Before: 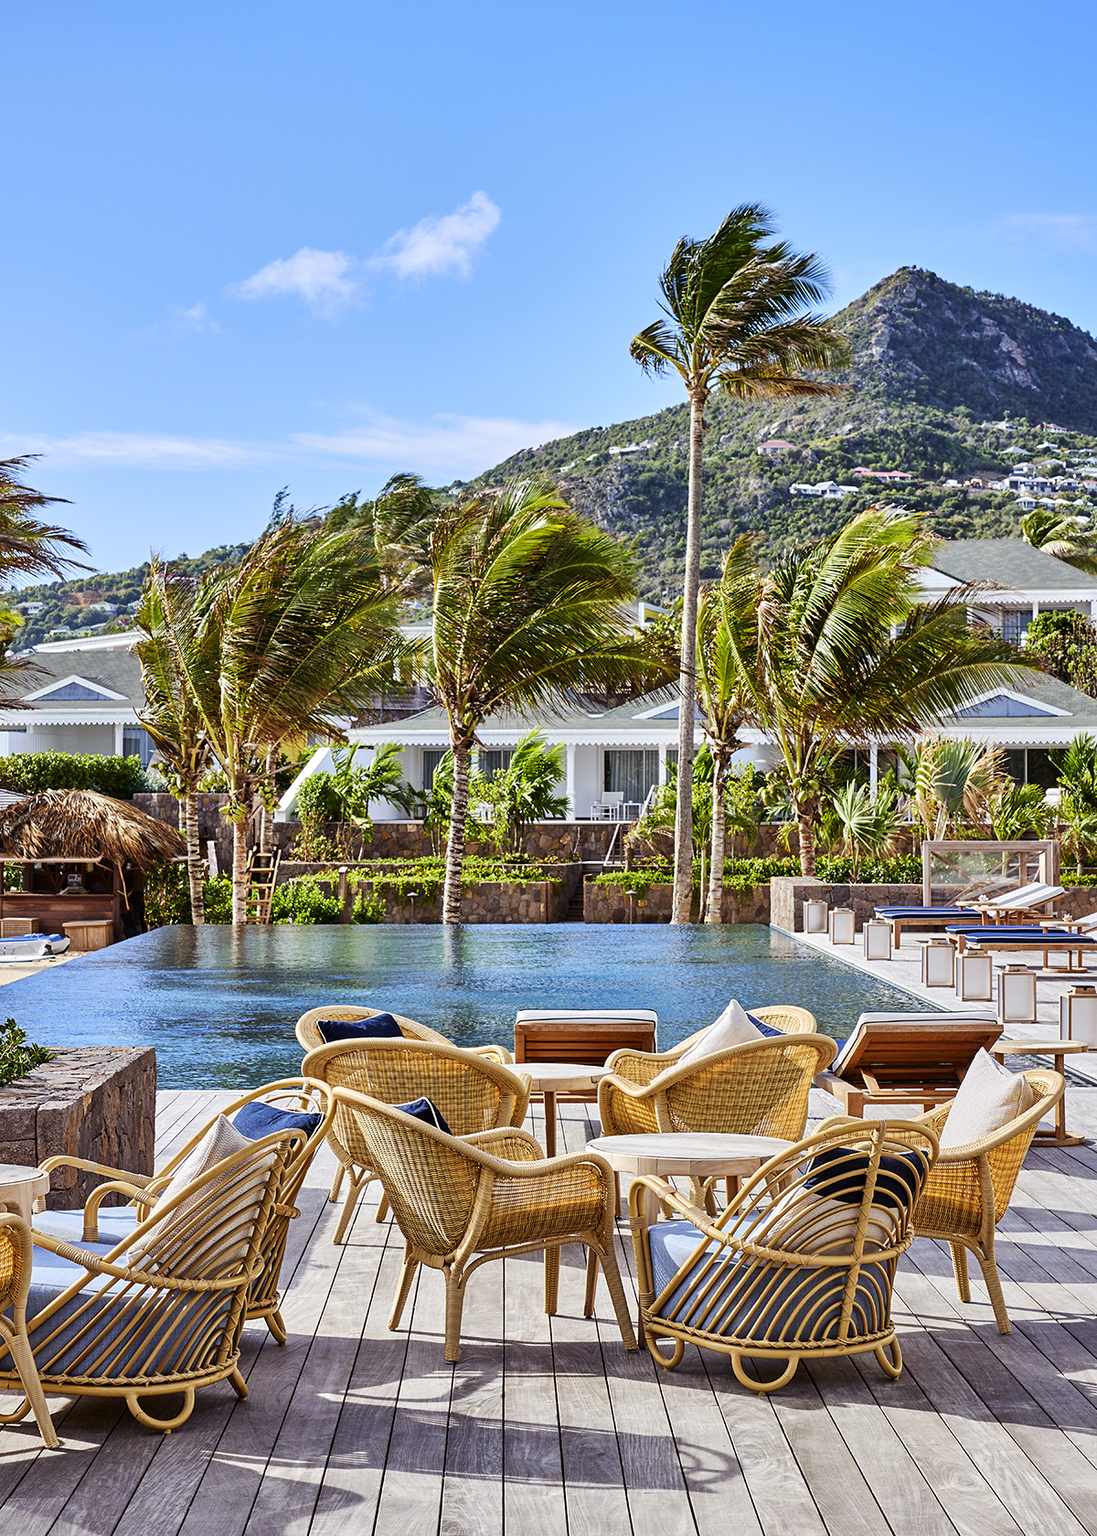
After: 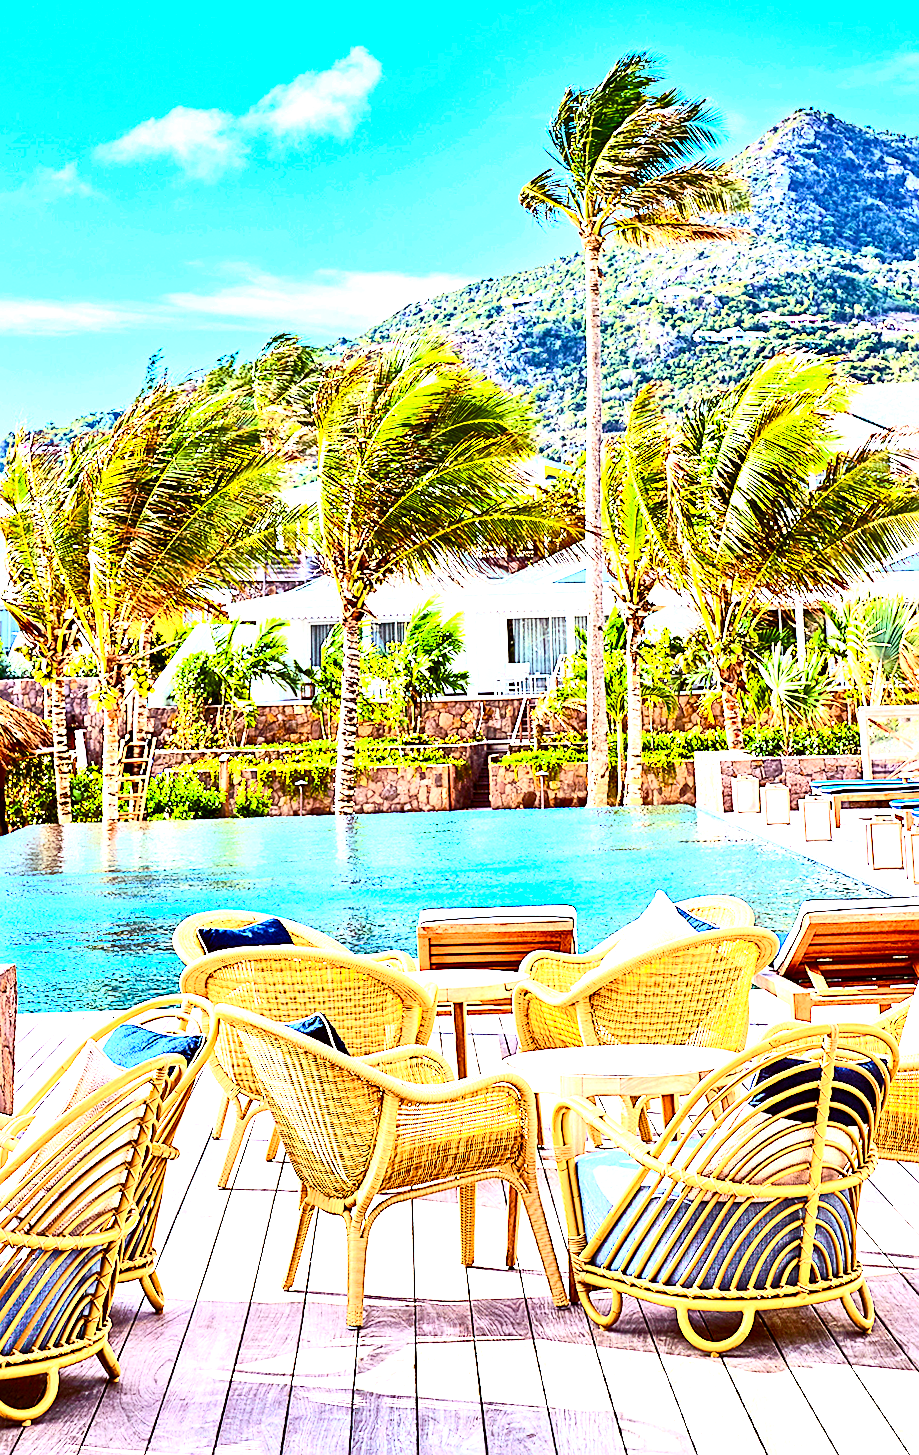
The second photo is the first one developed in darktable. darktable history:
crop: left 9.807%, top 6.259%, right 7.334%, bottom 2.177%
exposure: black level correction 0, exposure 1.75 EV, compensate exposure bias true, compensate highlight preservation false
rotate and perspective: rotation -1.68°, lens shift (vertical) -0.146, crop left 0.049, crop right 0.912, crop top 0.032, crop bottom 0.96
color balance rgb: perceptual saturation grading › global saturation 25%, perceptual saturation grading › highlights -50%, perceptual saturation grading › shadows 30%, perceptual brilliance grading › global brilliance 12%, global vibrance 20%
contrast brightness saturation: contrast 0.4, brightness 0.1, saturation 0.21
sharpen: on, module defaults
color correction: highlights a* -2.73, highlights b* -2.09, shadows a* 2.41, shadows b* 2.73
